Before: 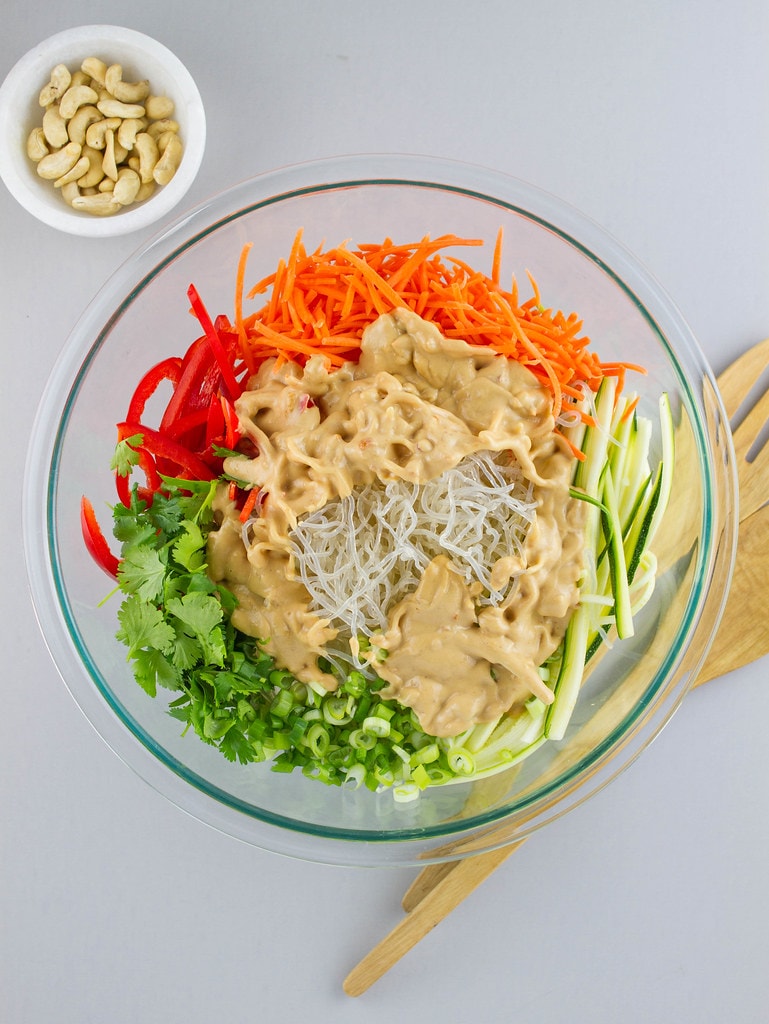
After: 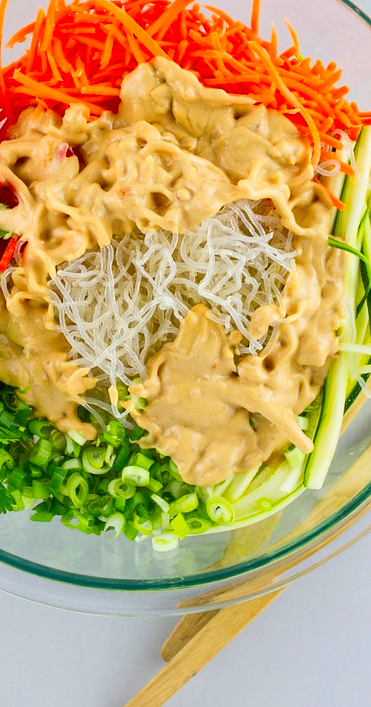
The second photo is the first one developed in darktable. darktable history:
crop: left 31.35%, top 24.603%, right 20.396%, bottom 6.308%
contrast brightness saturation: contrast 0.159, saturation 0.332
